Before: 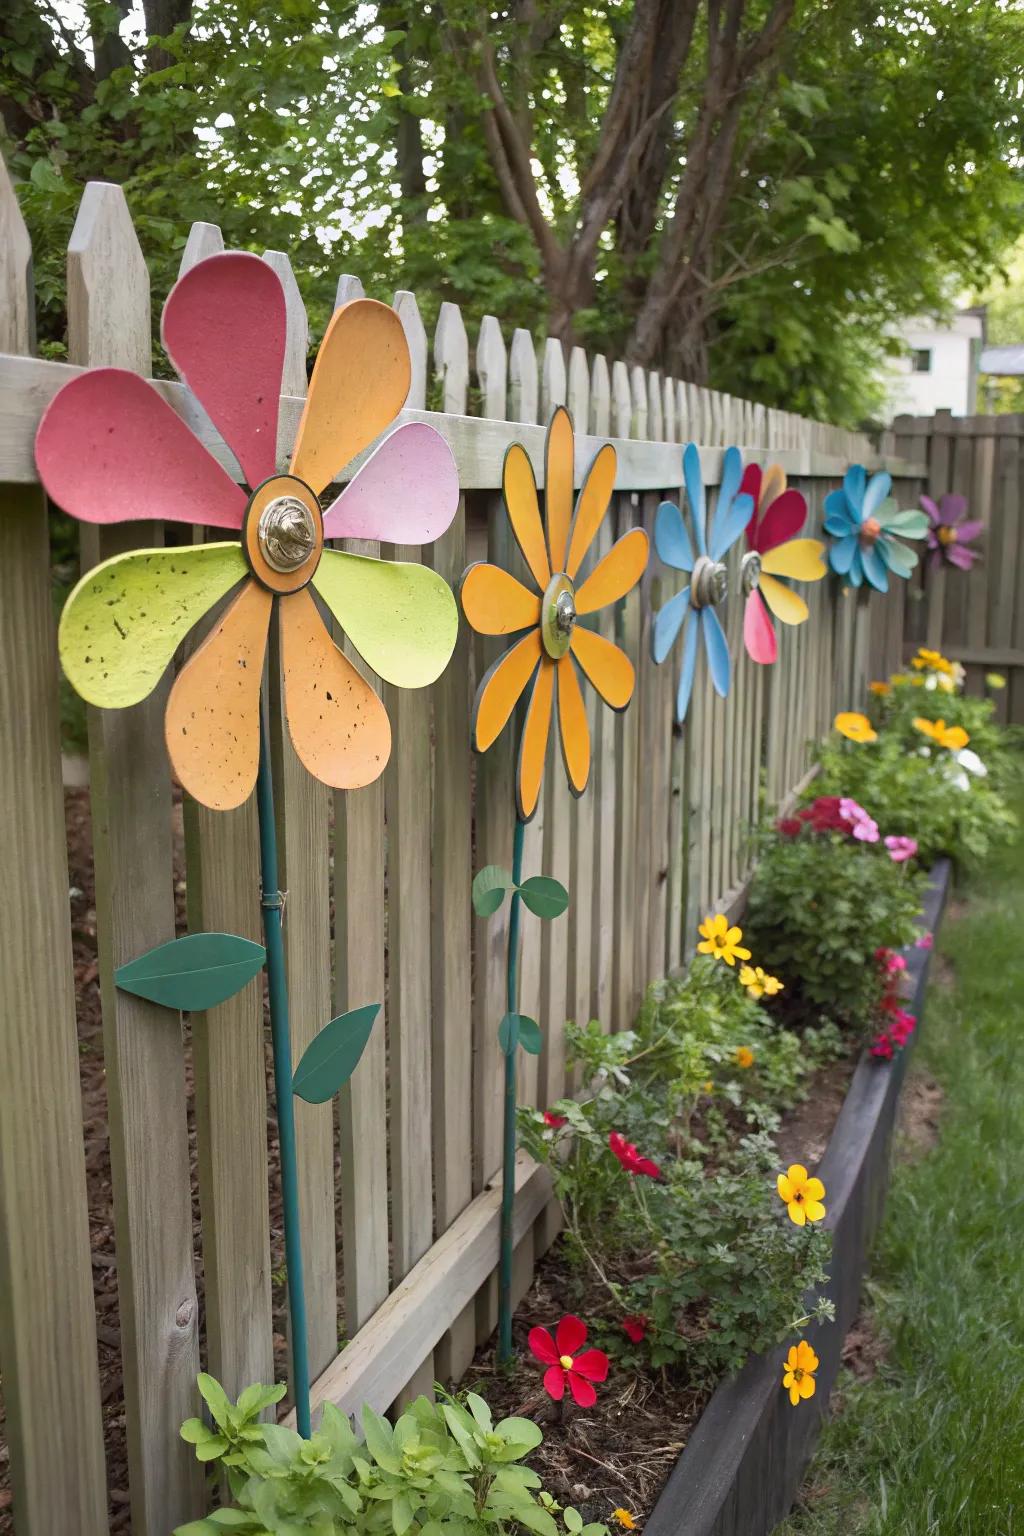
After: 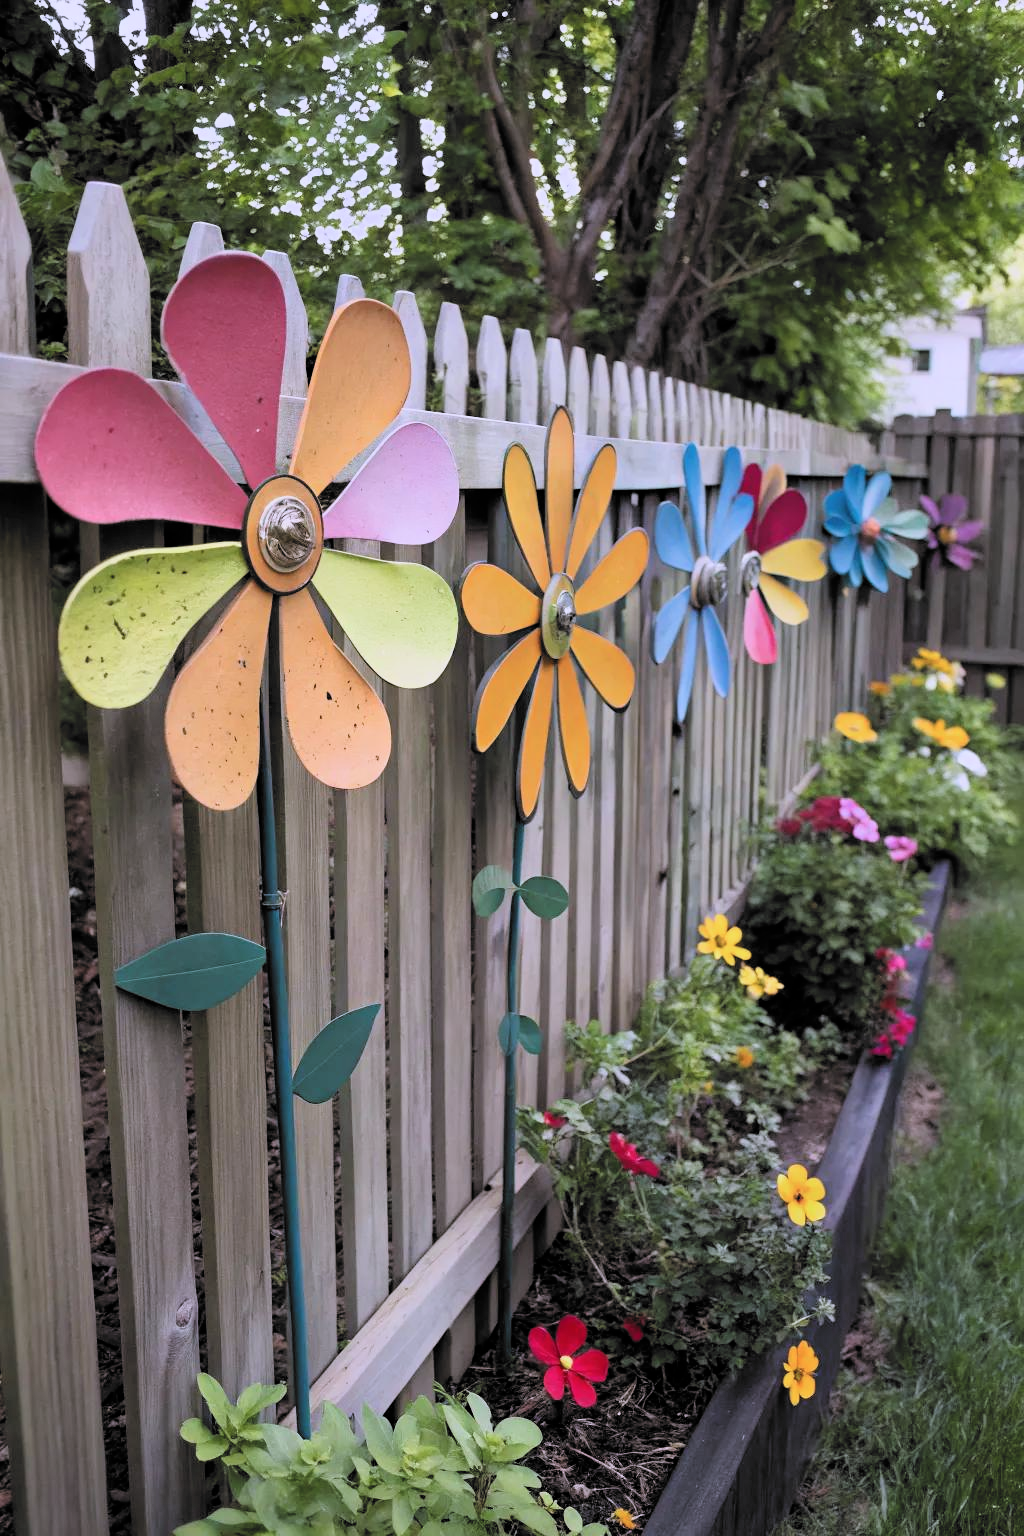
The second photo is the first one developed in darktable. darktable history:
filmic rgb: black relative exposure -5.02 EV, white relative exposure 3.18 EV, hardness 3.43, contrast 1.186, highlights saturation mix -48.79%, color science v6 (2022)
color calibration: illuminant custom, x 0.367, y 0.392, temperature 4440.26 K
